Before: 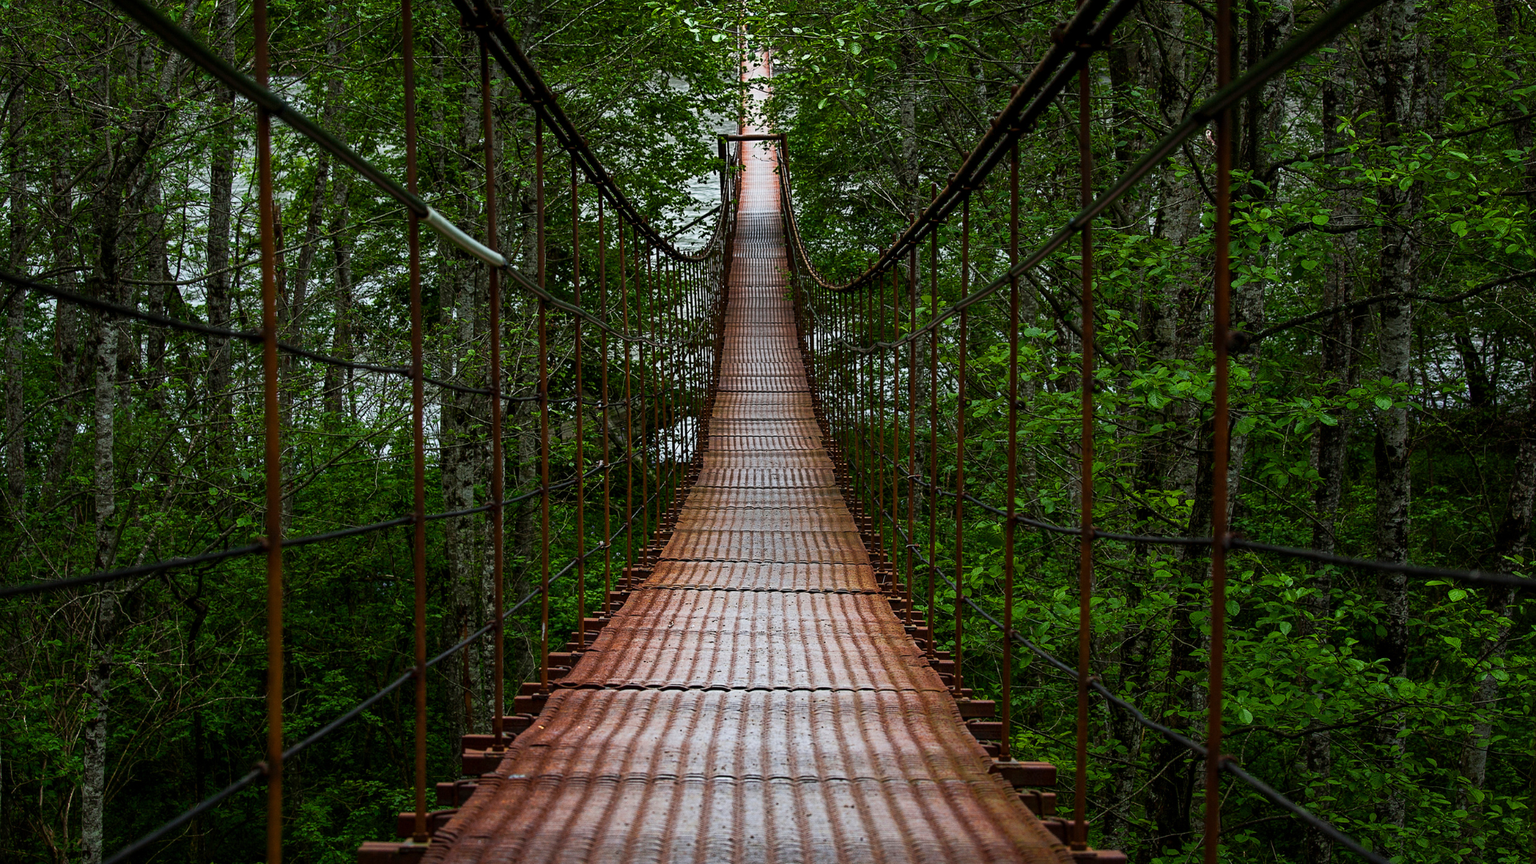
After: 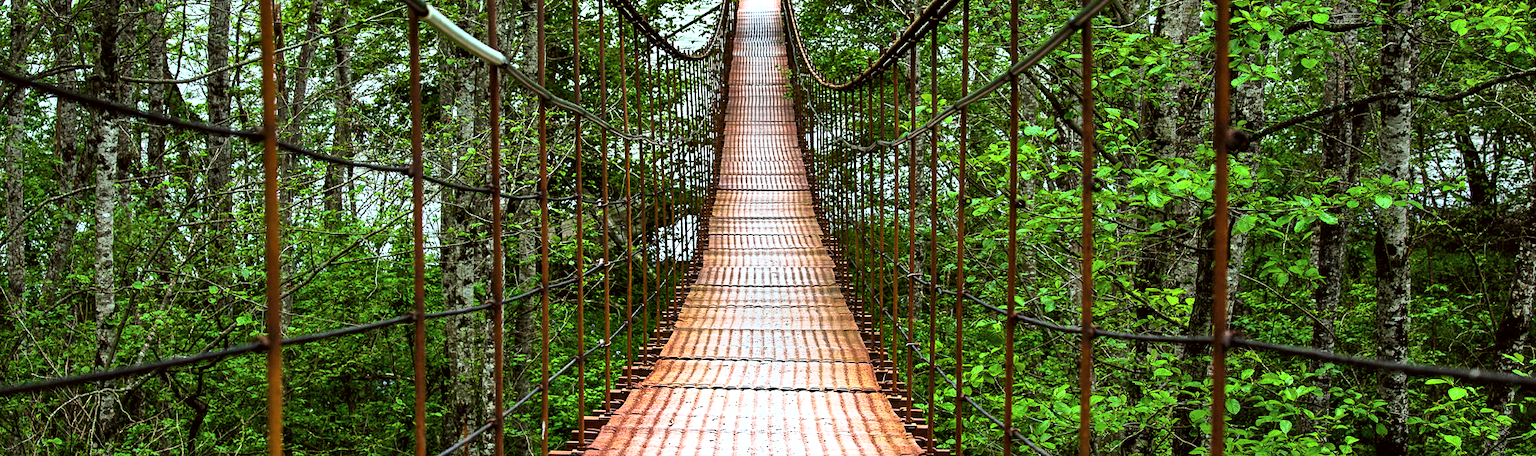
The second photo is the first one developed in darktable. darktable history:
exposure: black level correction 0, exposure 1.199 EV, compensate highlight preservation false
shadows and highlights: shadows 49.35, highlights -42.03, soften with gaussian
base curve: curves: ch0 [(0, 0) (0.005, 0.002) (0.193, 0.295) (0.399, 0.664) (0.75, 0.928) (1, 1)]
color correction: highlights a* -2.85, highlights b* -2.63, shadows a* 2.11, shadows b* 2.76
crop and rotate: top 23.336%, bottom 23.721%
